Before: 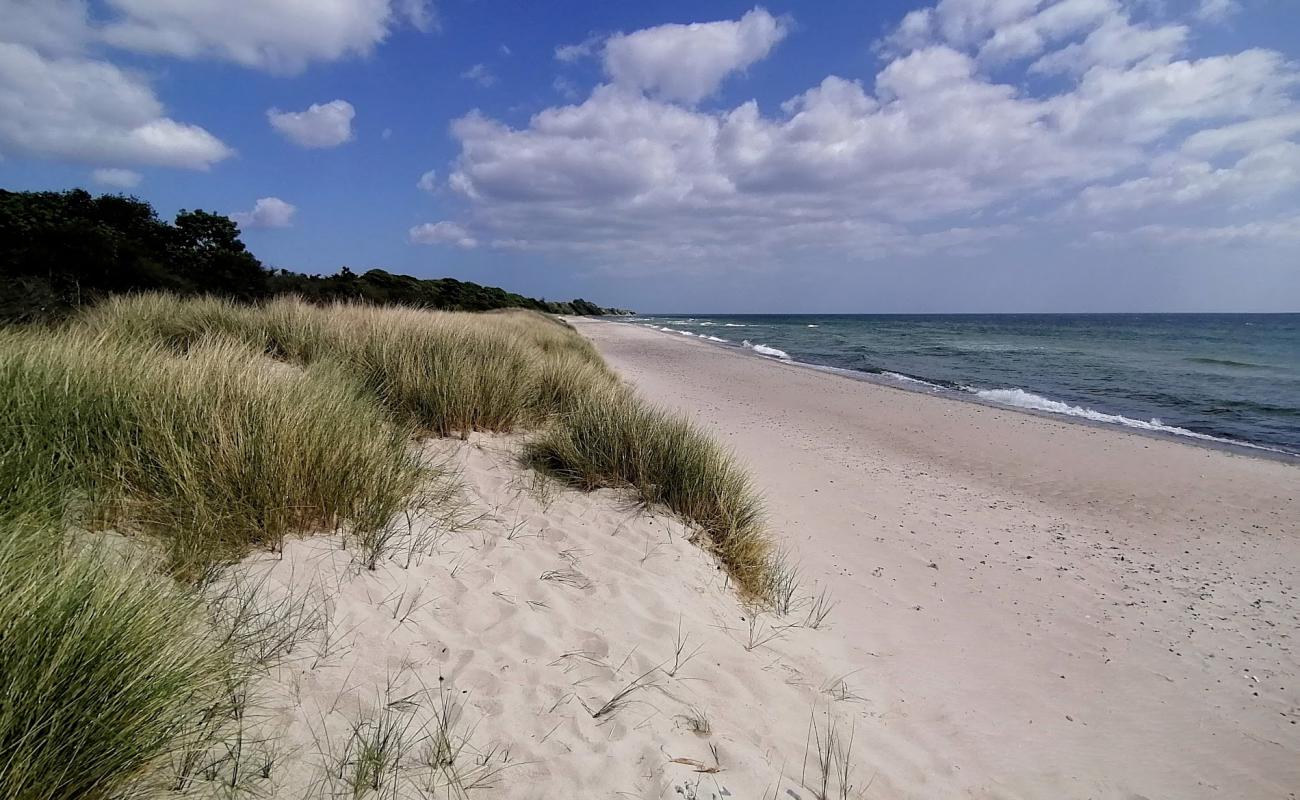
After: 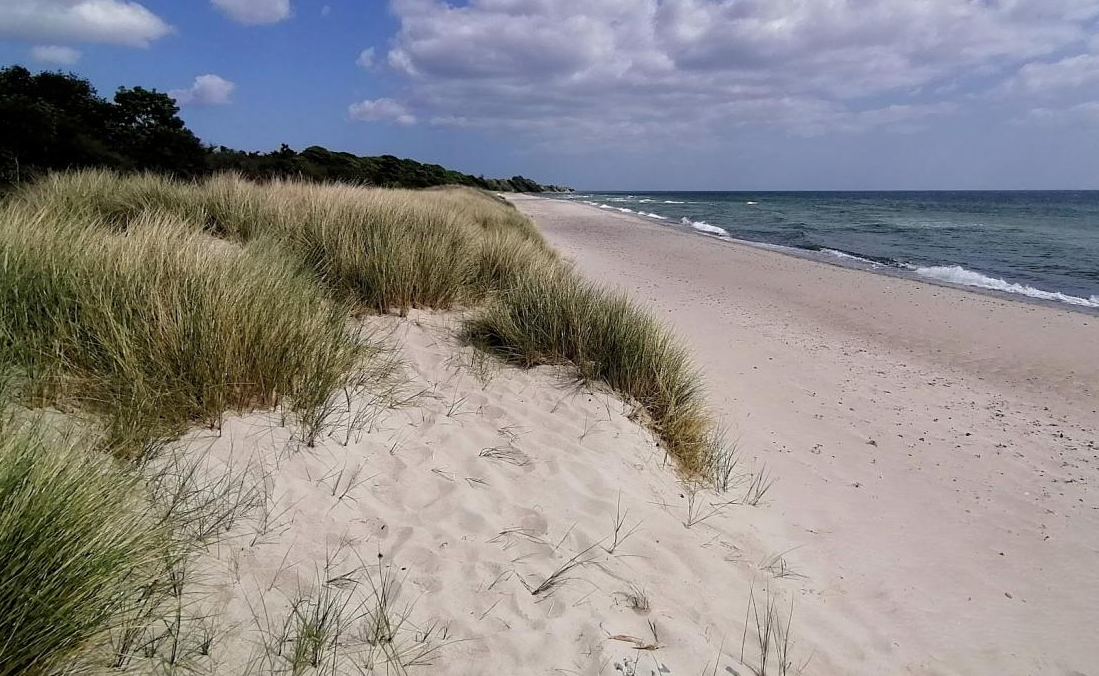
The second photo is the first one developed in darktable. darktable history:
crop and rotate: left 4.711%, top 15.472%, right 10.676%
